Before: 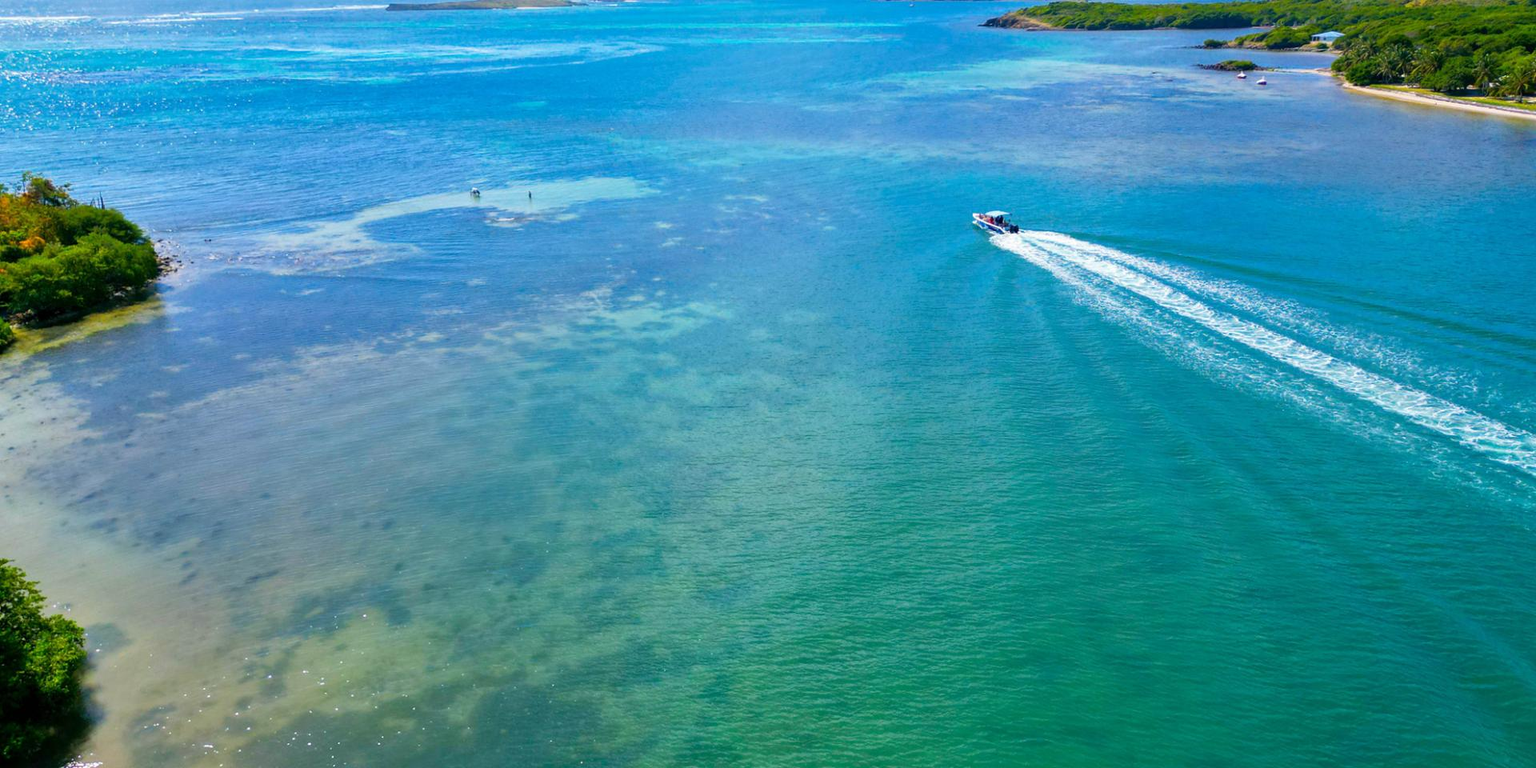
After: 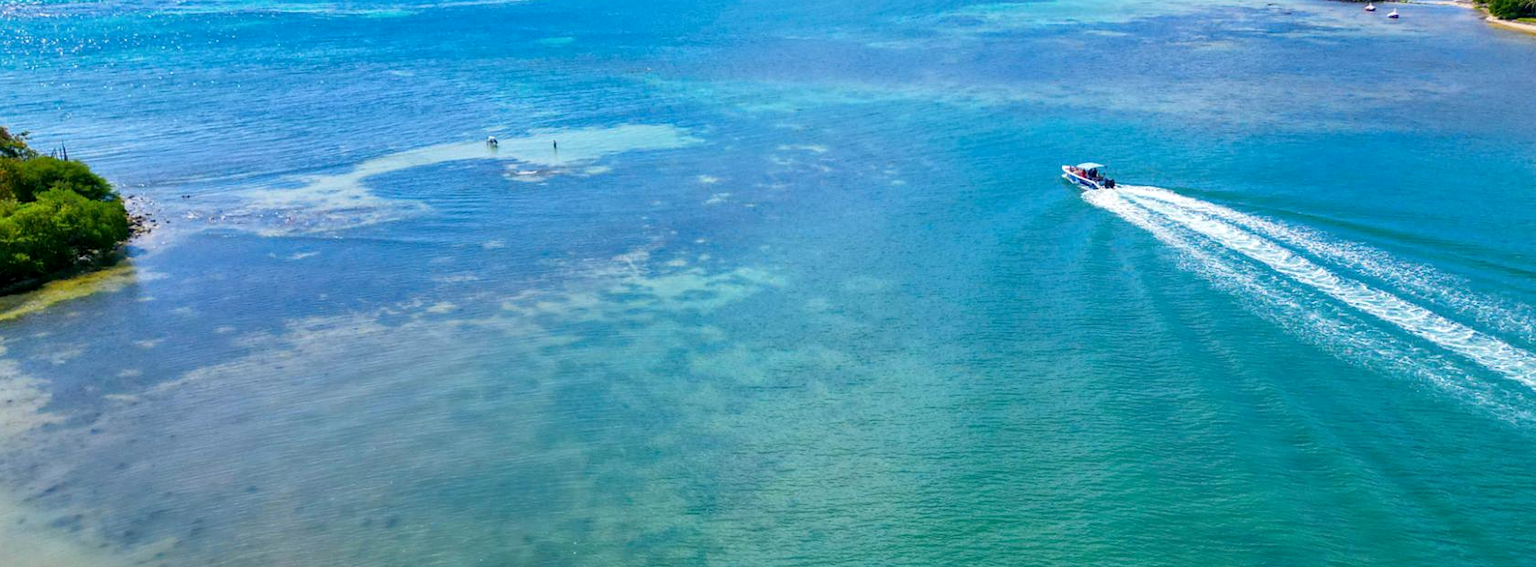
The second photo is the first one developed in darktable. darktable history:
crop: left 3.015%, top 8.969%, right 9.647%, bottom 26.457%
local contrast: highlights 100%, shadows 100%, detail 120%, midtone range 0.2
